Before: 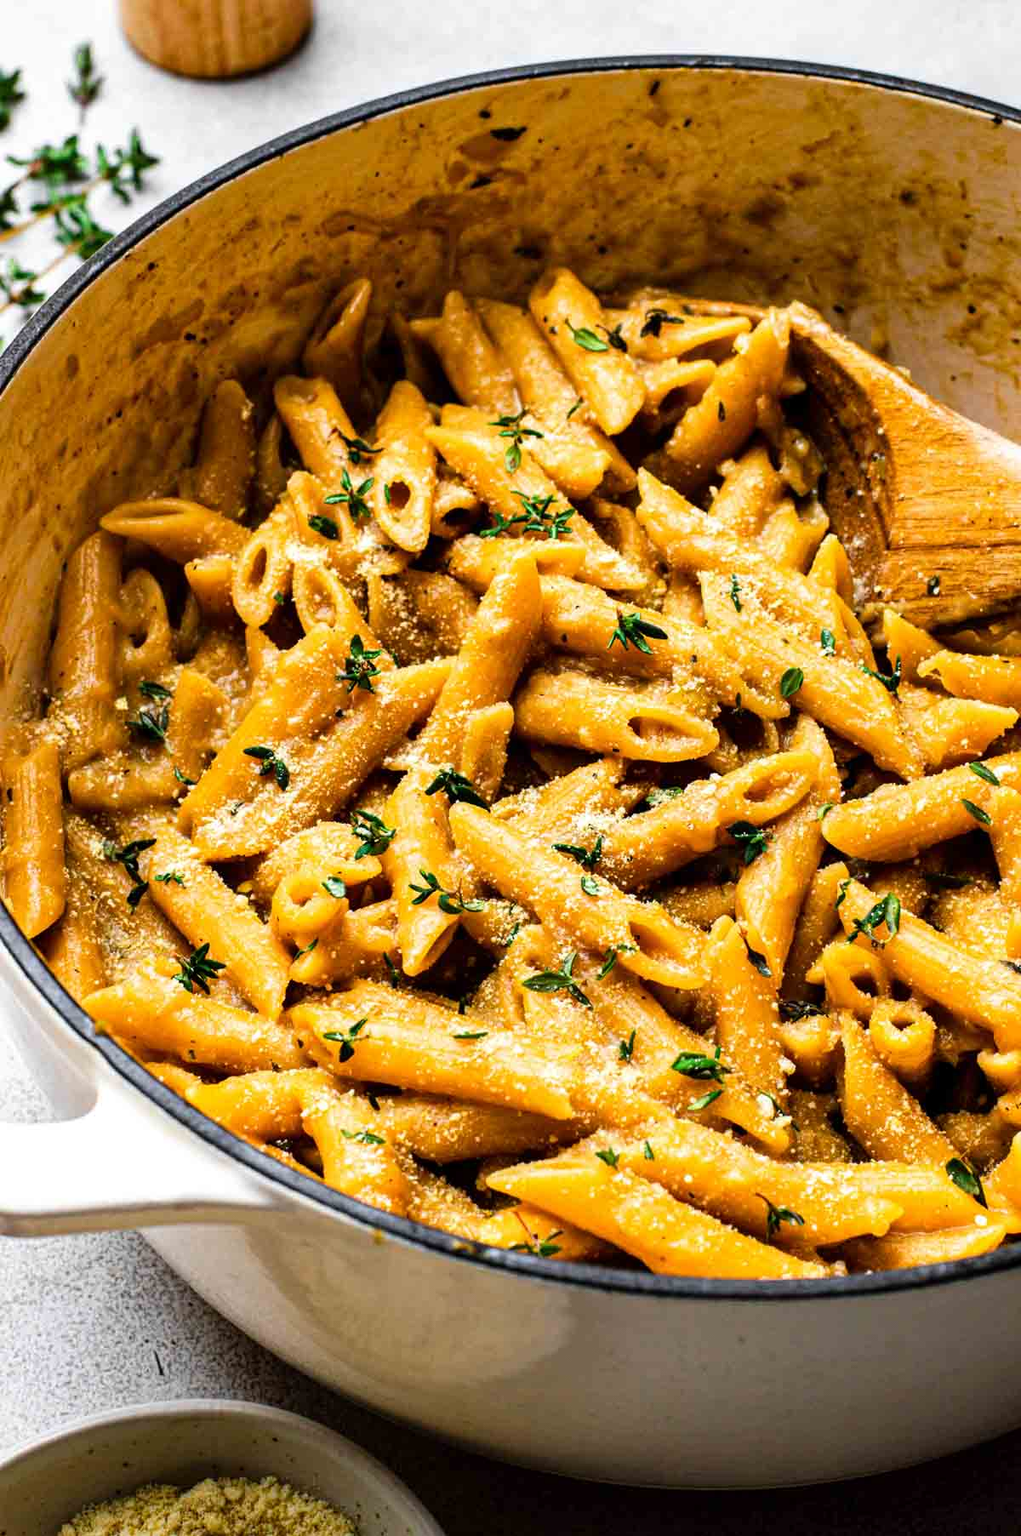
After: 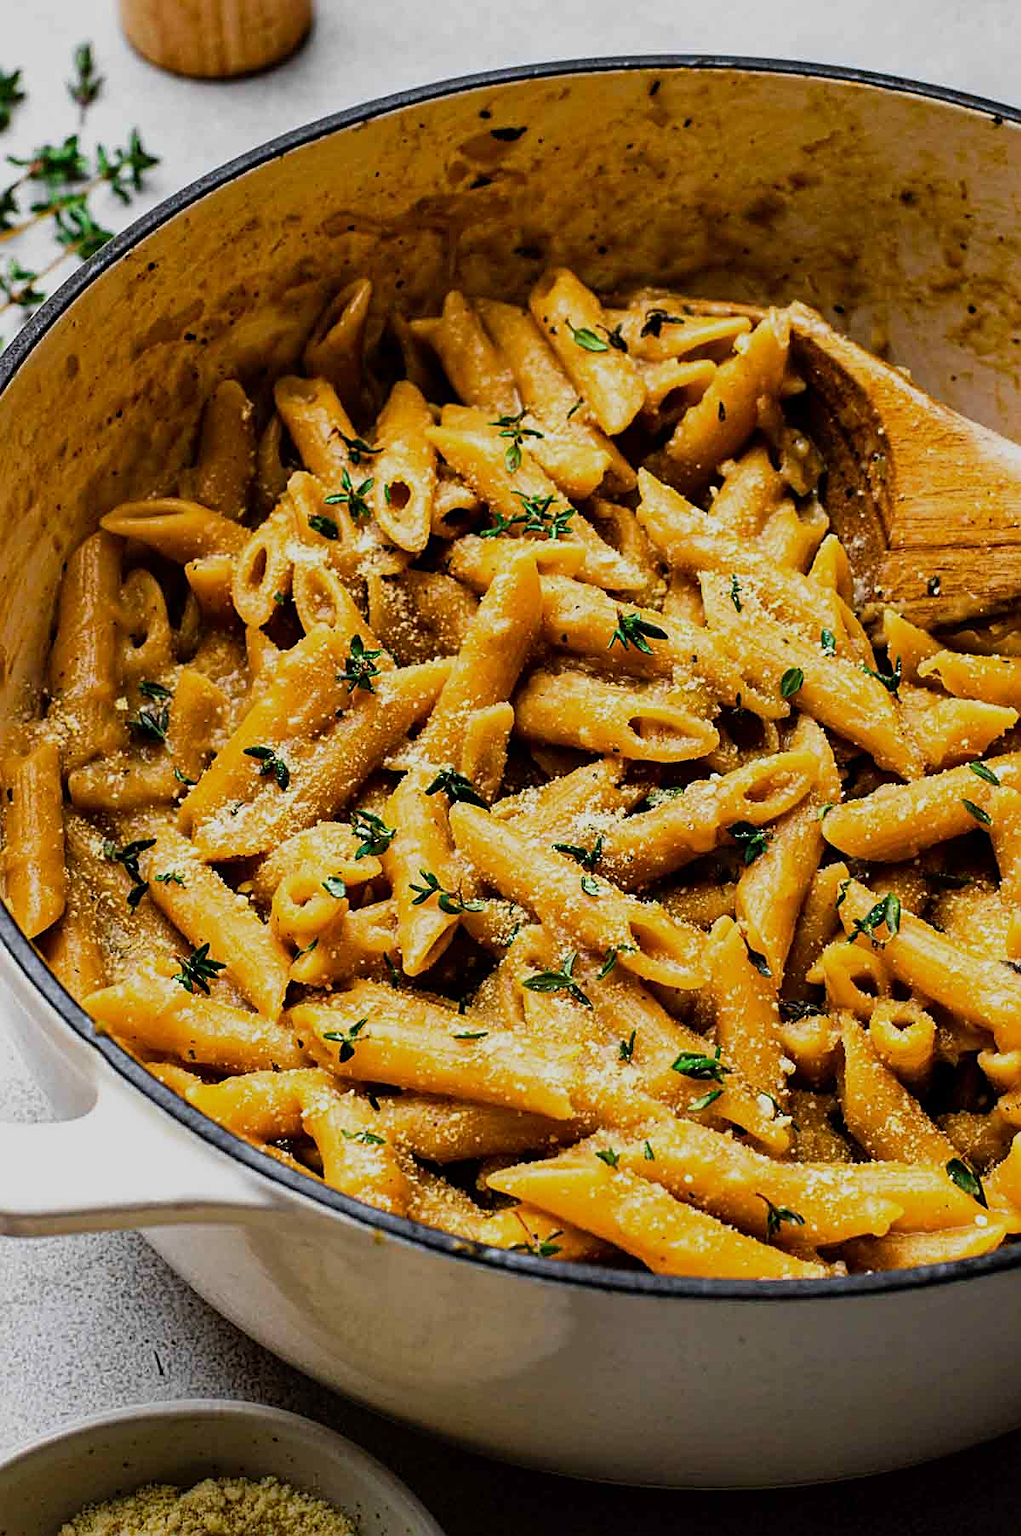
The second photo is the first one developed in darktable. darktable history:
exposure: exposure -0.56 EV, compensate exposure bias true, compensate highlight preservation false
sharpen: on, module defaults
